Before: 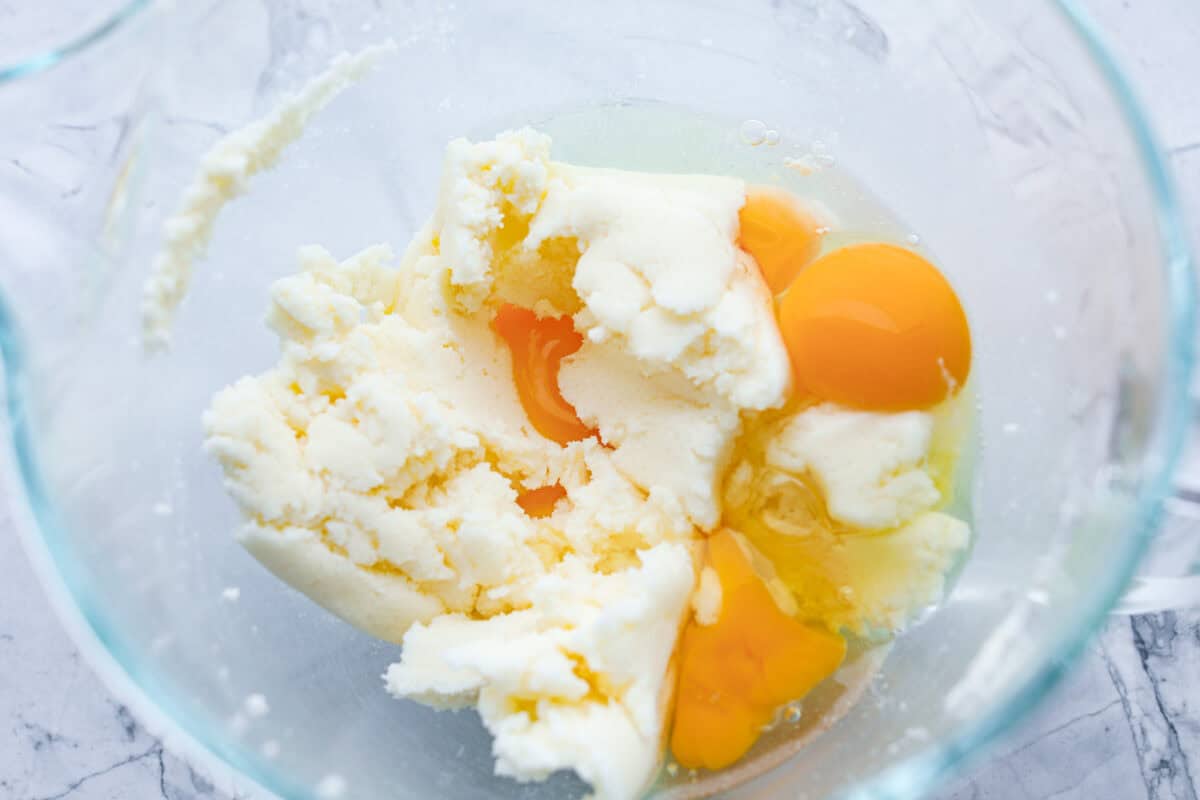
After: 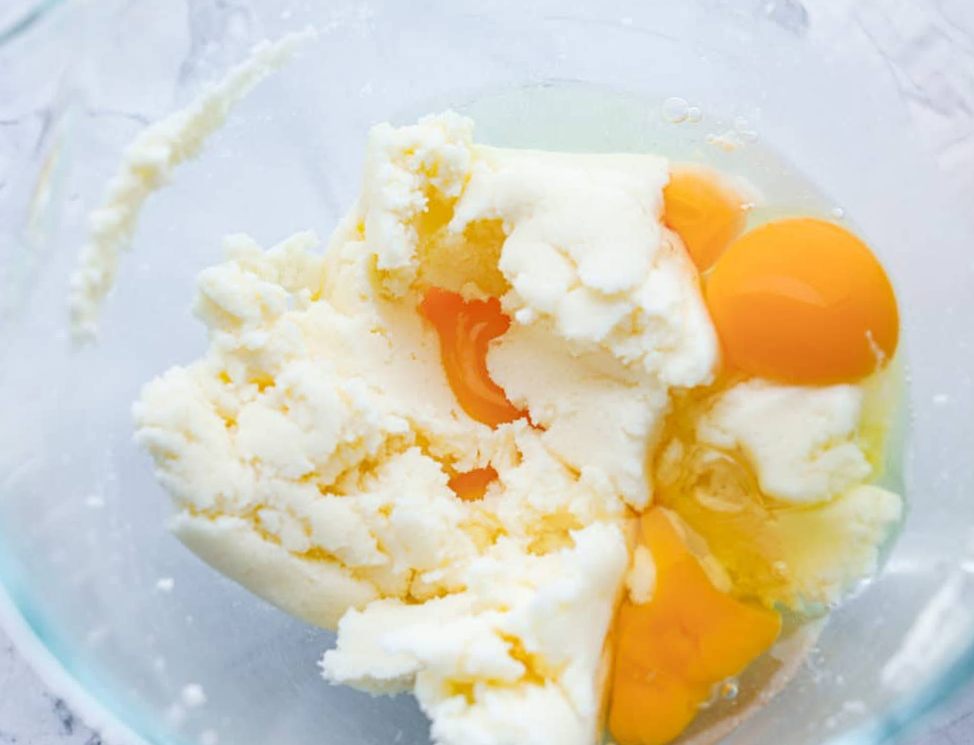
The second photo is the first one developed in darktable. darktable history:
crop and rotate: angle 1°, left 4.281%, top 0.642%, right 11.383%, bottom 2.486%
rotate and perspective: rotation -0.45°, automatic cropping original format, crop left 0.008, crop right 0.992, crop top 0.012, crop bottom 0.988
